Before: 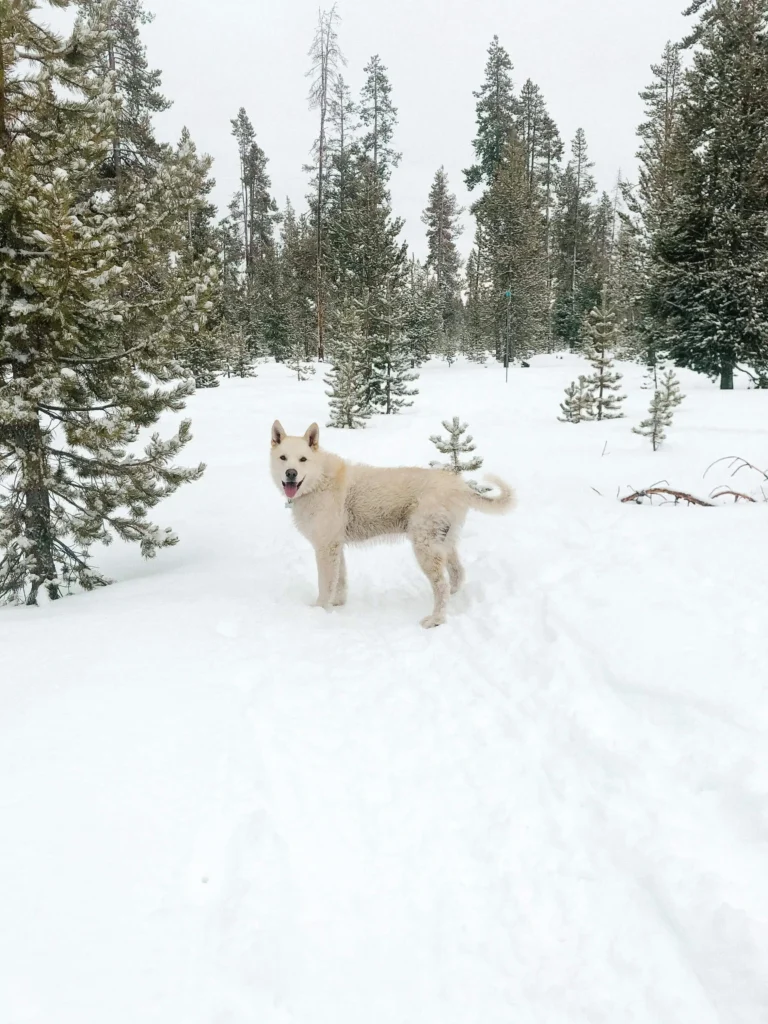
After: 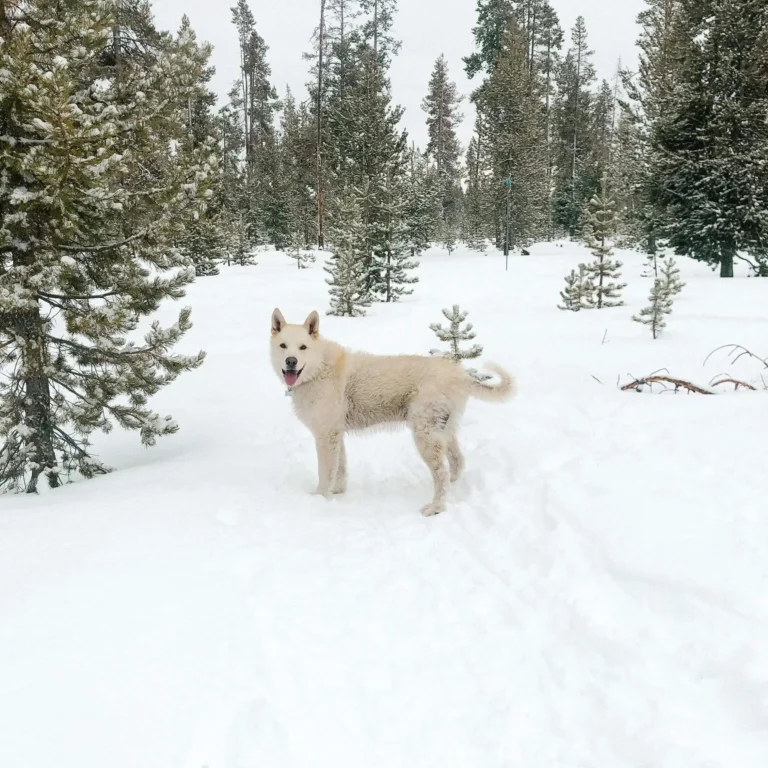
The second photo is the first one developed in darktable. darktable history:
crop: top 11.009%, bottom 13.899%
